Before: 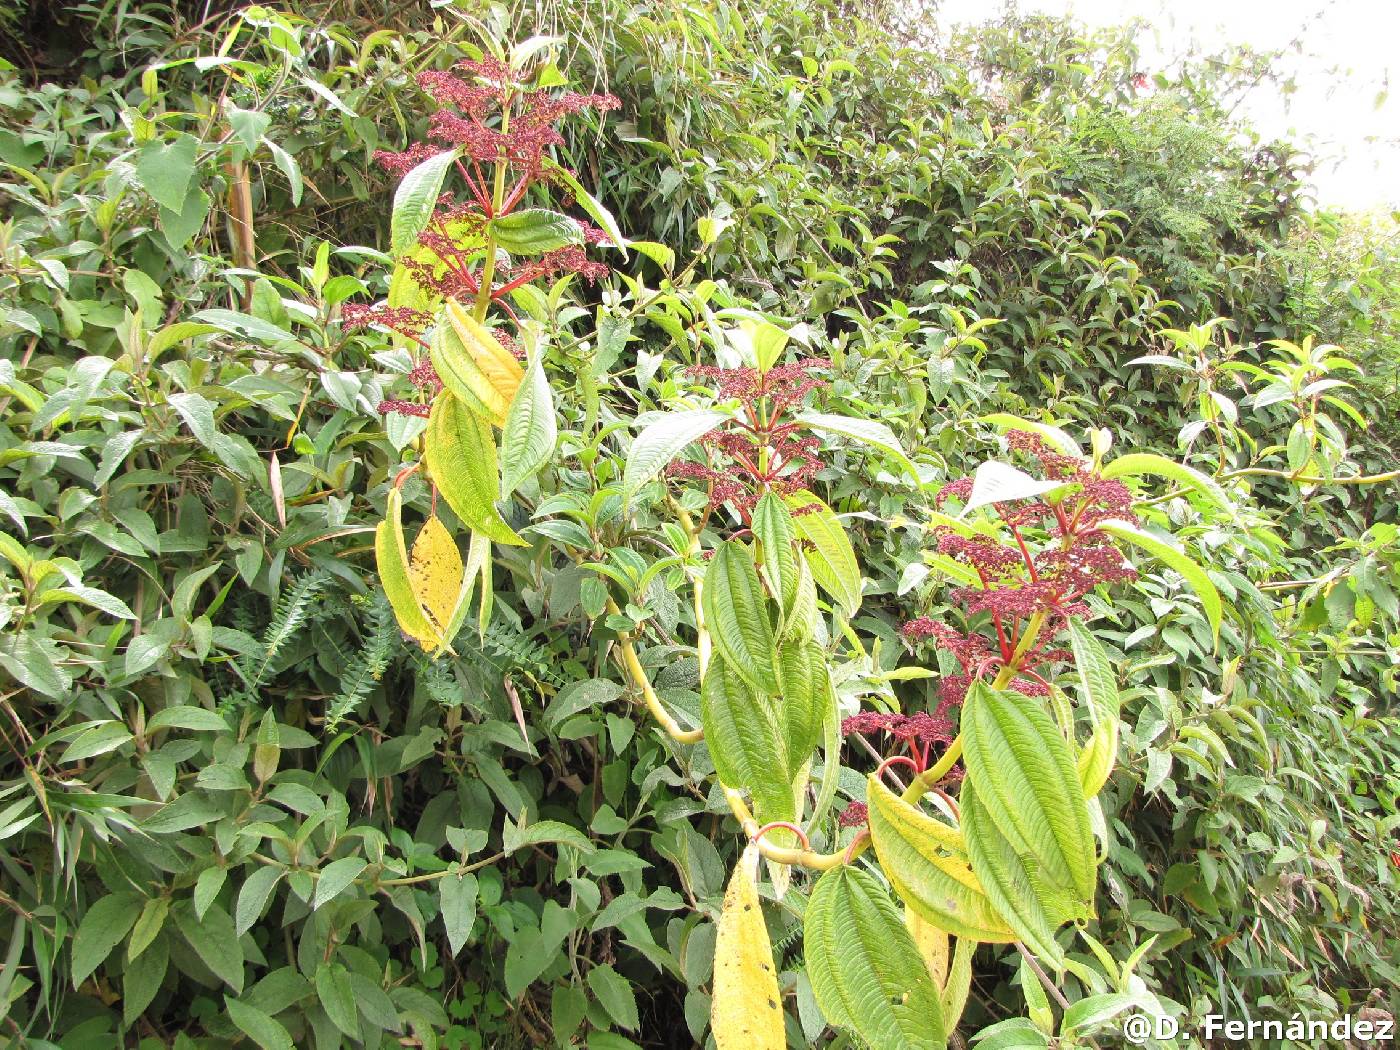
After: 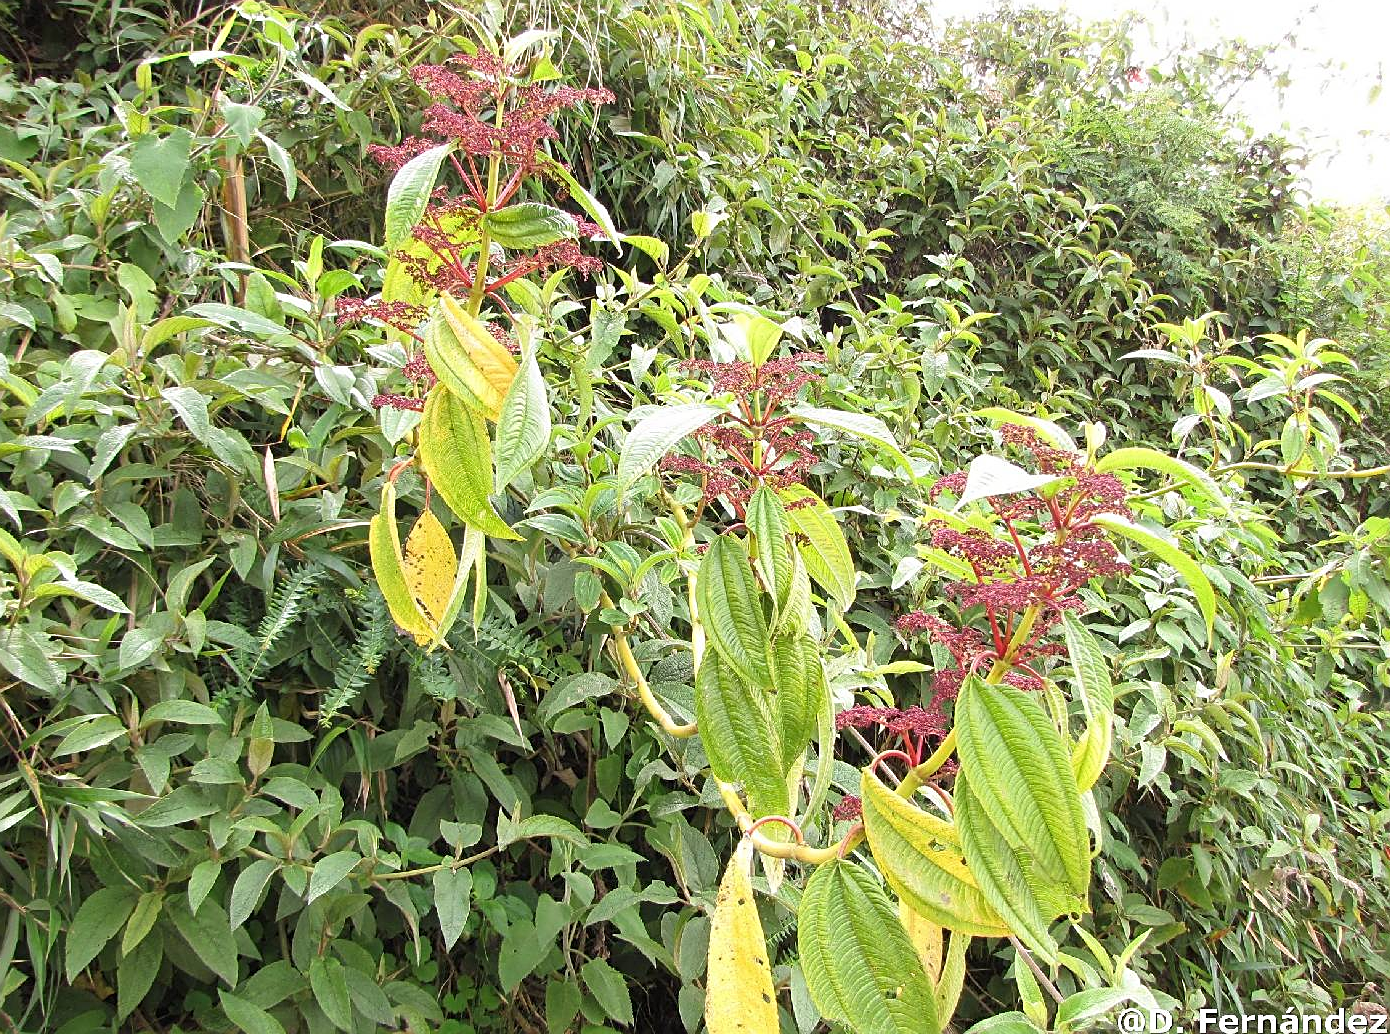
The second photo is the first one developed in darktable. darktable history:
crop: left 0.495%, top 0.574%, right 0.157%, bottom 0.883%
sharpen: on, module defaults
